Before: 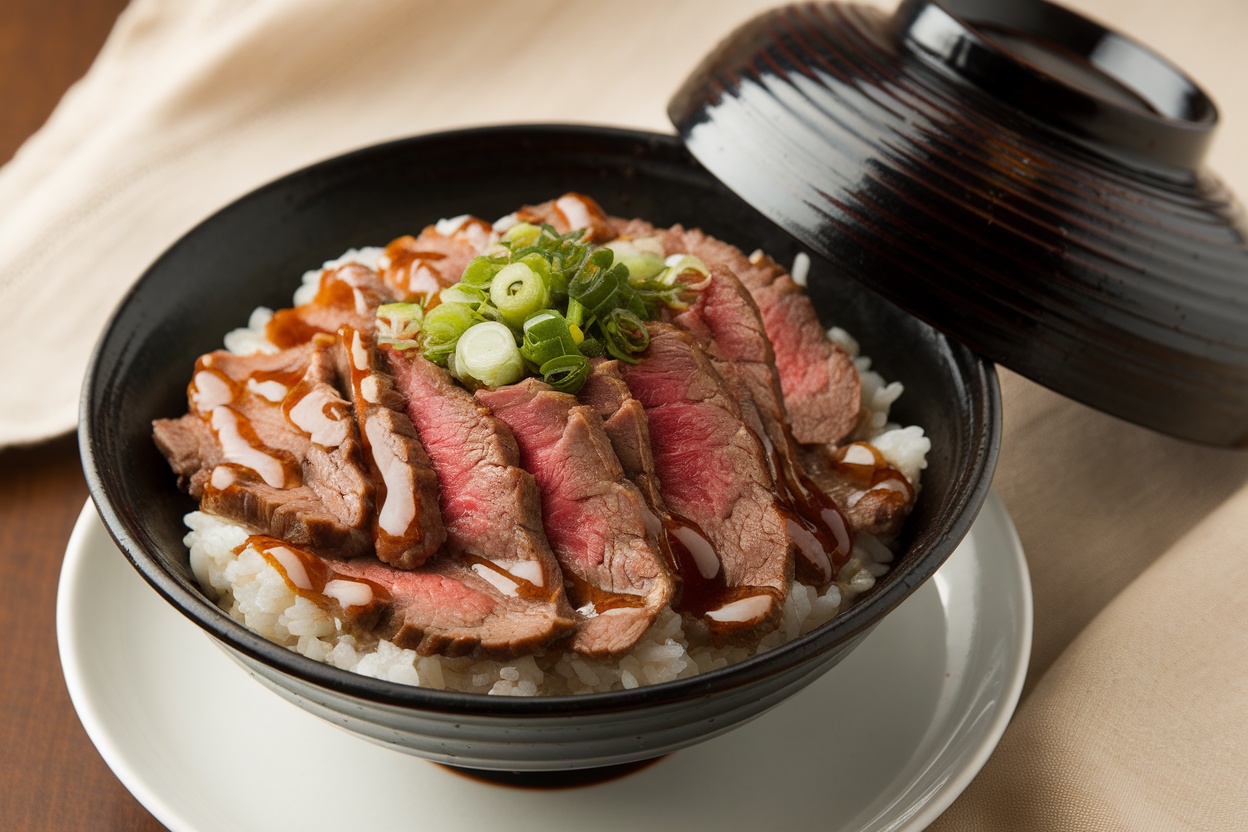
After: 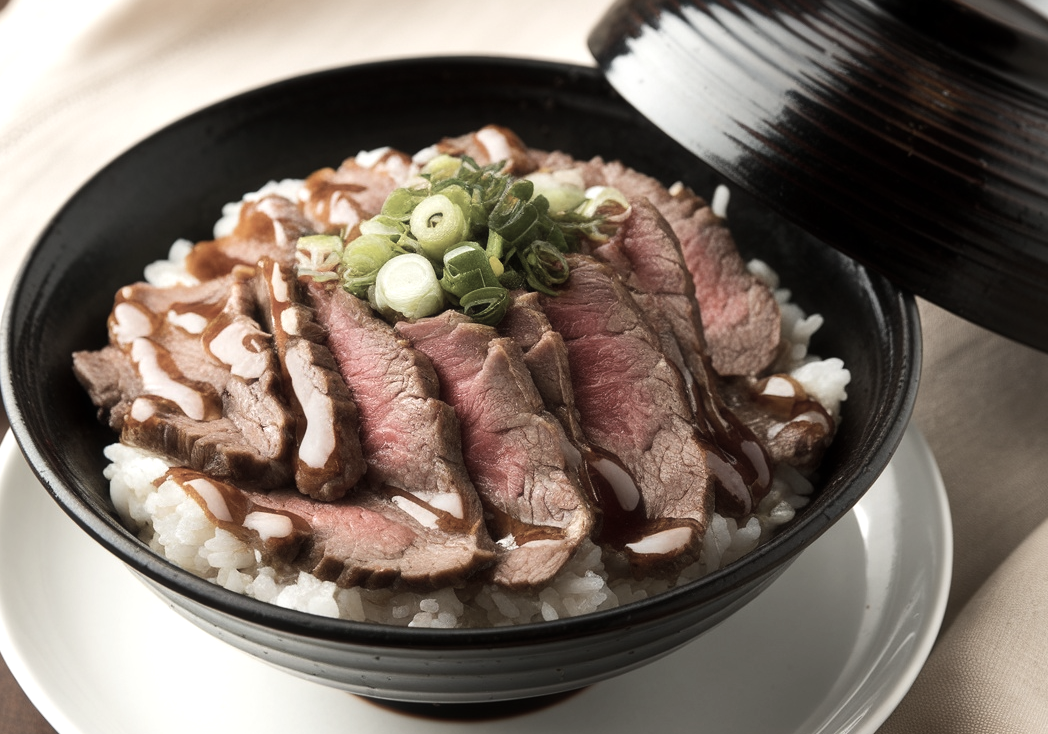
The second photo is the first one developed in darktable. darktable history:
color correction: saturation 0.57
haze removal: strength -0.05
crop: left 6.446%, top 8.188%, right 9.538%, bottom 3.548%
tone equalizer: -8 EV -0.417 EV, -7 EV -0.389 EV, -6 EV -0.333 EV, -5 EV -0.222 EV, -3 EV 0.222 EV, -2 EV 0.333 EV, -1 EV 0.389 EV, +0 EV 0.417 EV, edges refinement/feathering 500, mask exposure compensation -1.57 EV, preserve details no
